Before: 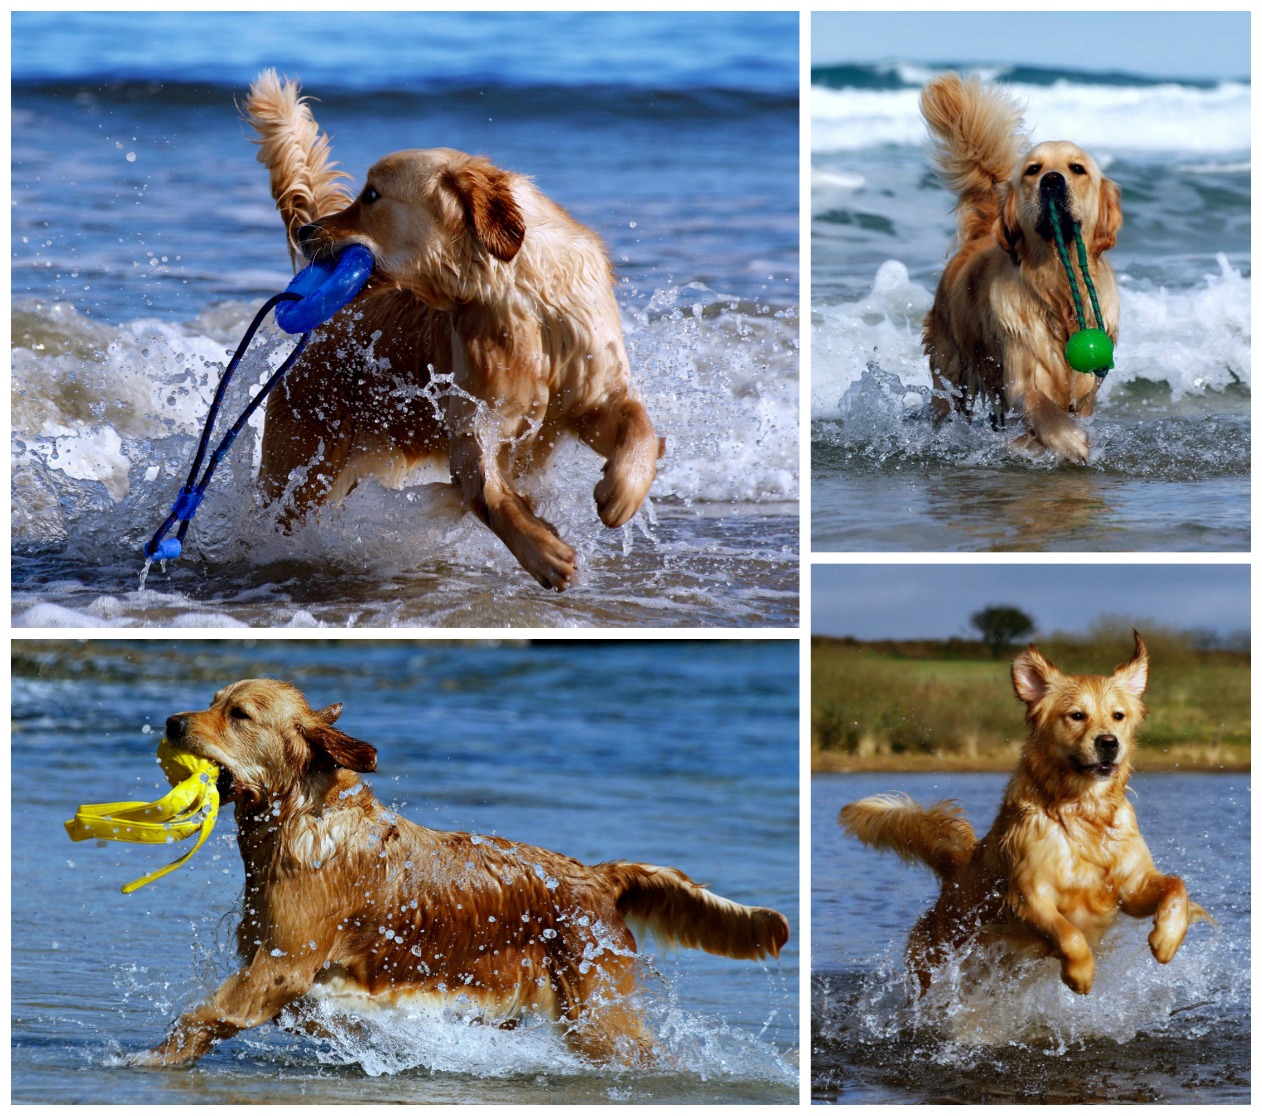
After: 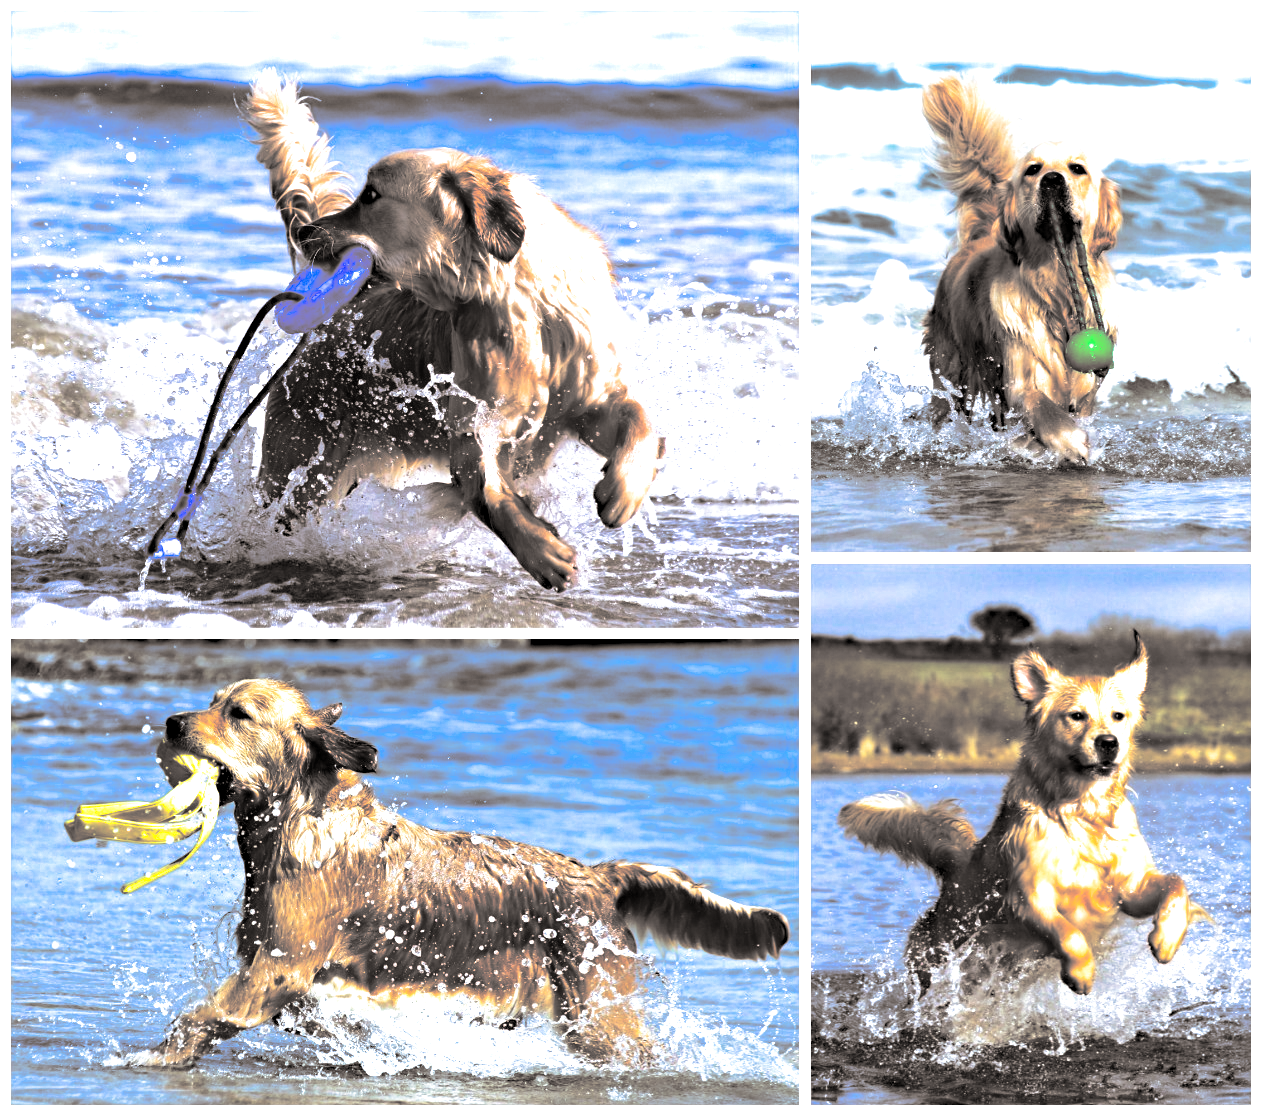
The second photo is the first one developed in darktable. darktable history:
haze removal: strength 0.29, distance 0.25, compatibility mode true, adaptive false
split-toning: shadows › hue 26°, shadows › saturation 0.09, highlights › hue 40°, highlights › saturation 0.18, balance -63, compress 0%
tone equalizer: on, module defaults
exposure: black level correction 0, exposure 1.45 EV, compensate exposure bias true, compensate highlight preservation false
